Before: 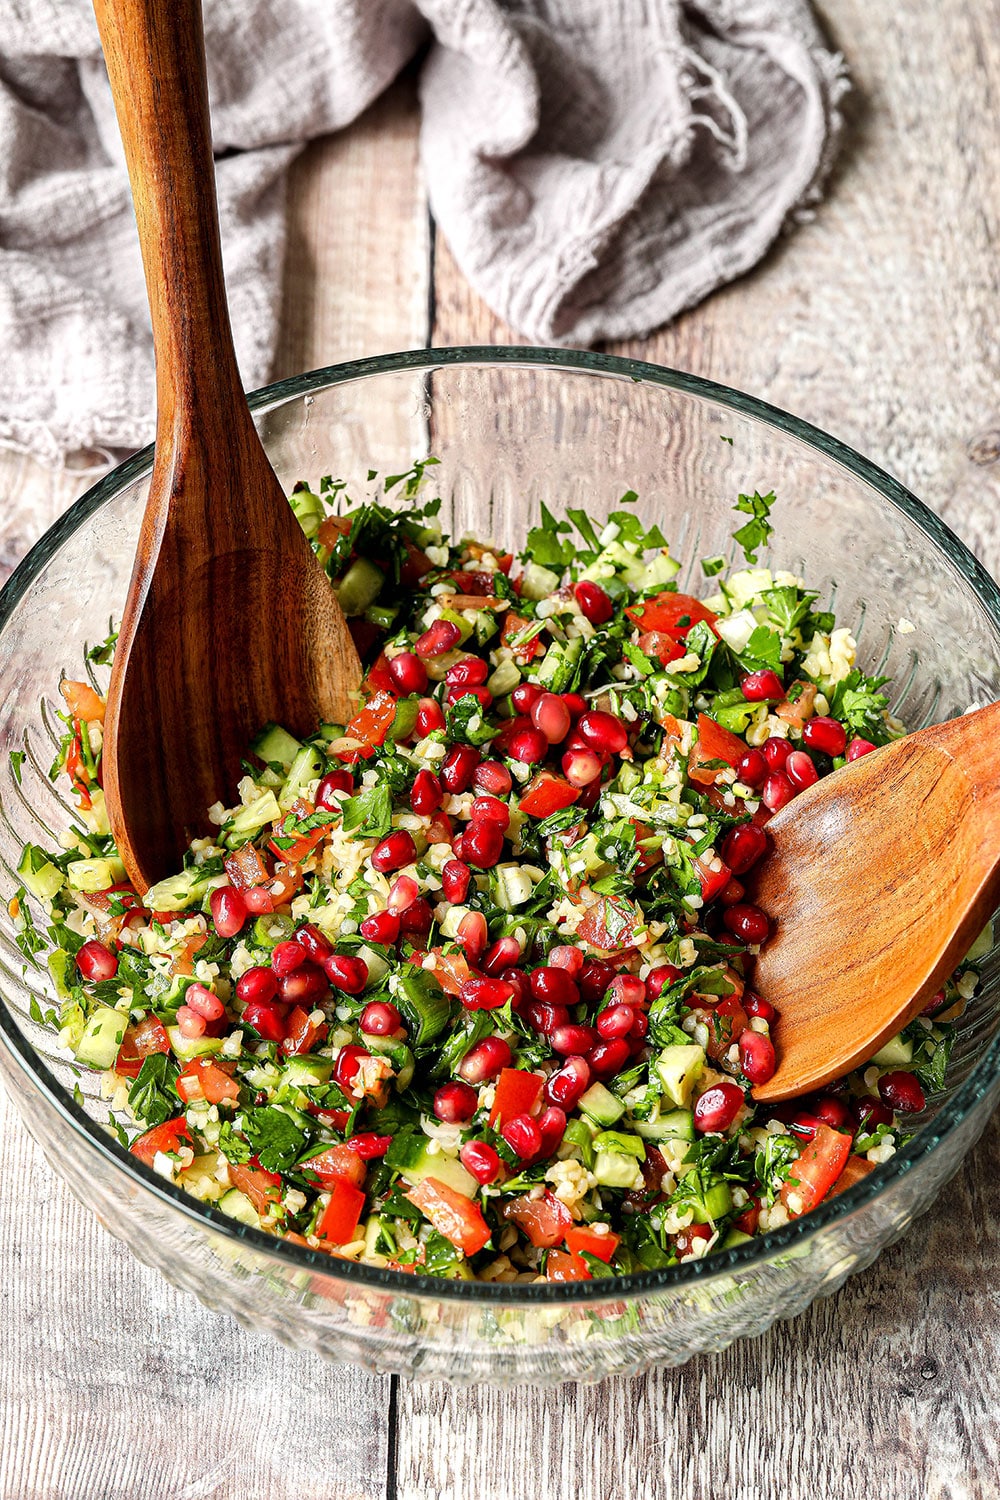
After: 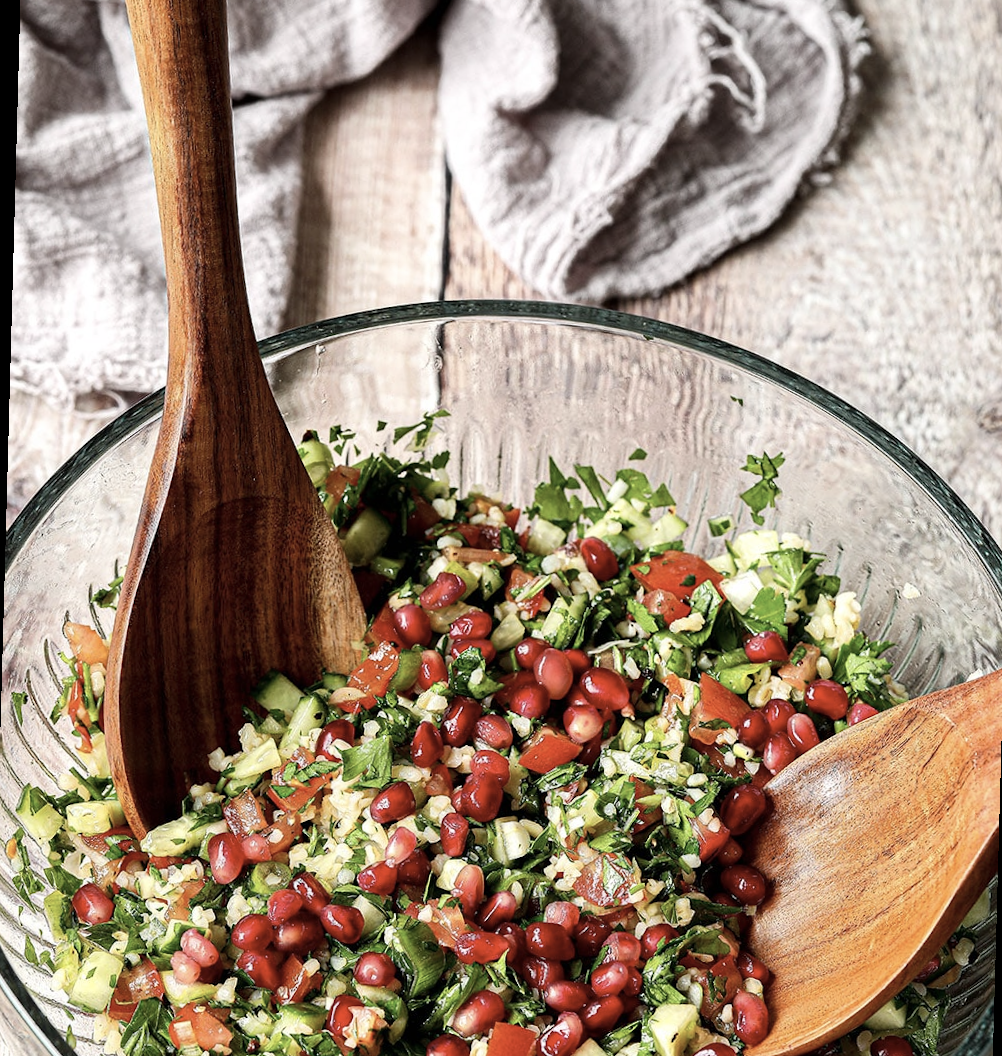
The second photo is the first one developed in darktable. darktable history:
base curve: exposure shift 0, preserve colors none
crop: bottom 24.967%
rotate and perspective: rotation 1.57°, crop left 0.018, crop right 0.982, crop top 0.039, crop bottom 0.961
contrast brightness saturation: contrast 0.1, saturation -0.3
